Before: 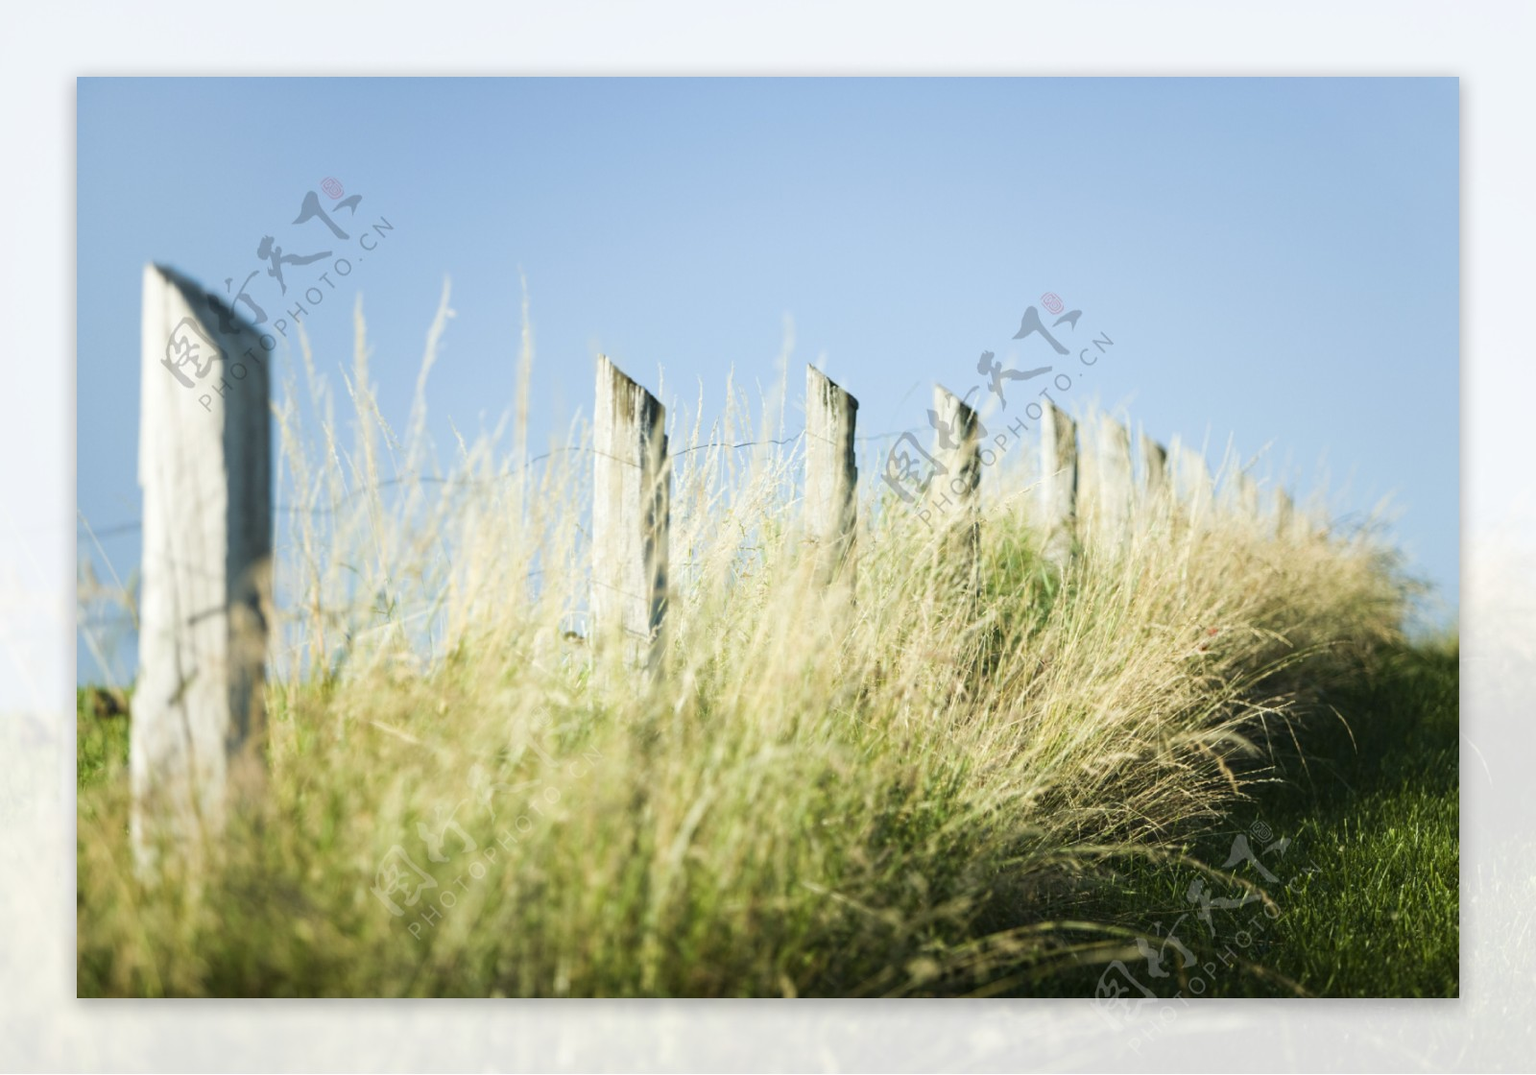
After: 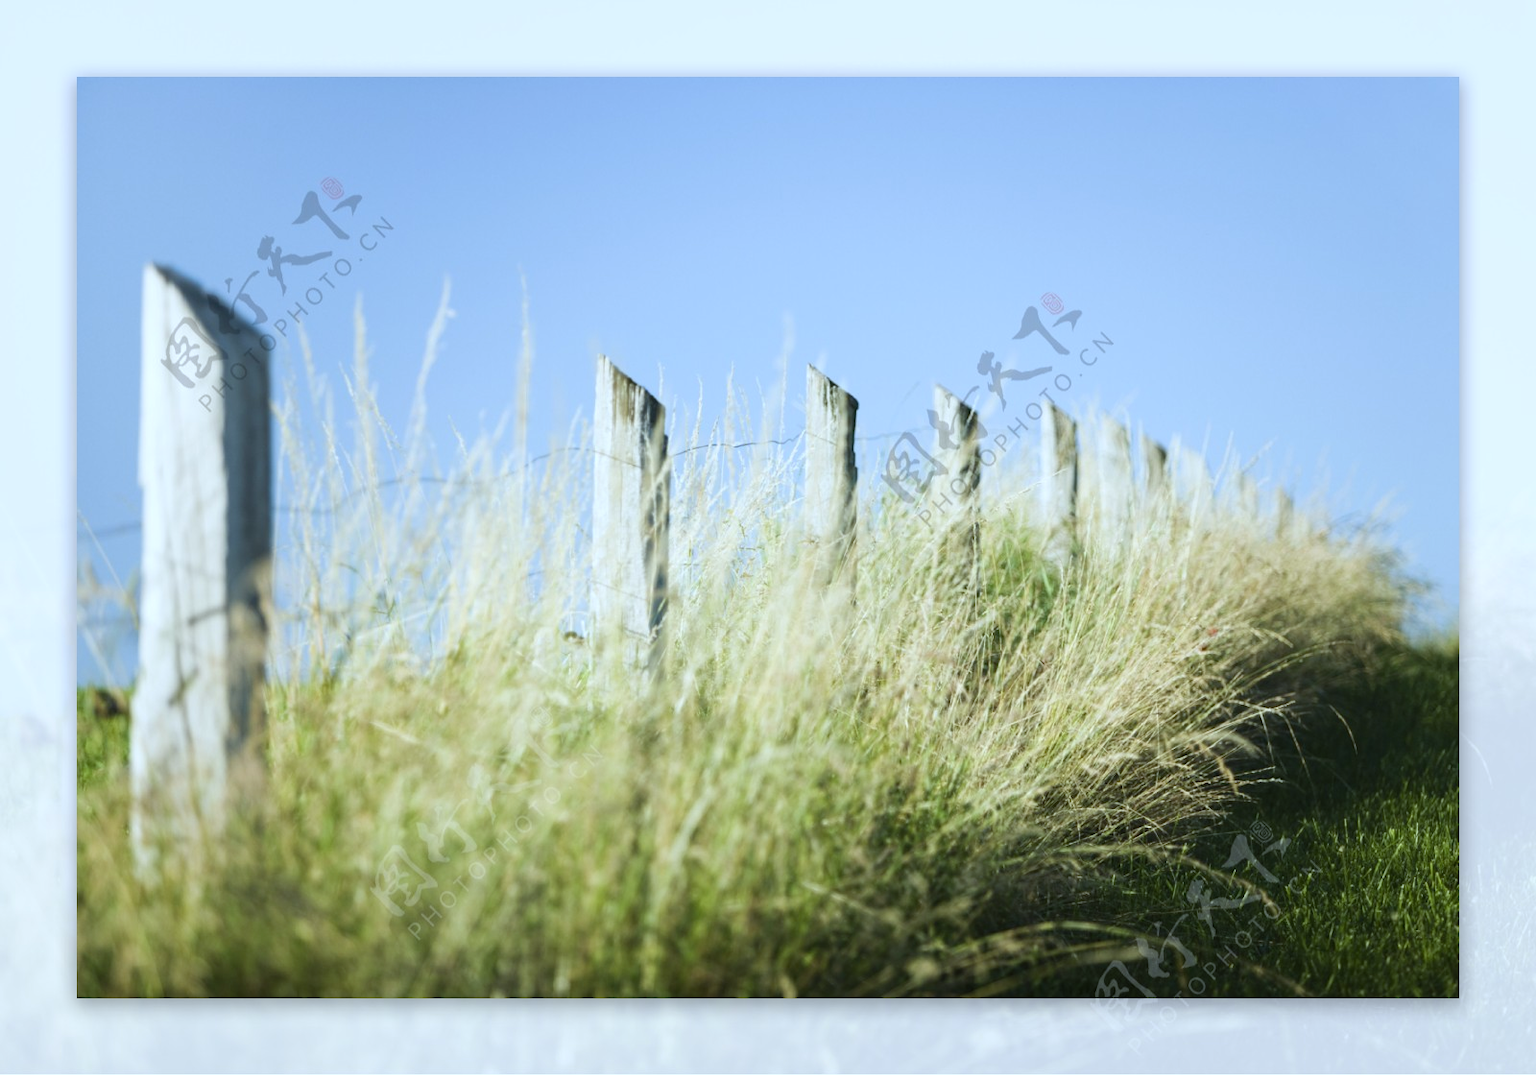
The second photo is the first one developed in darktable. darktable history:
white balance: red 0.924, blue 1.095
fill light: on, module defaults
